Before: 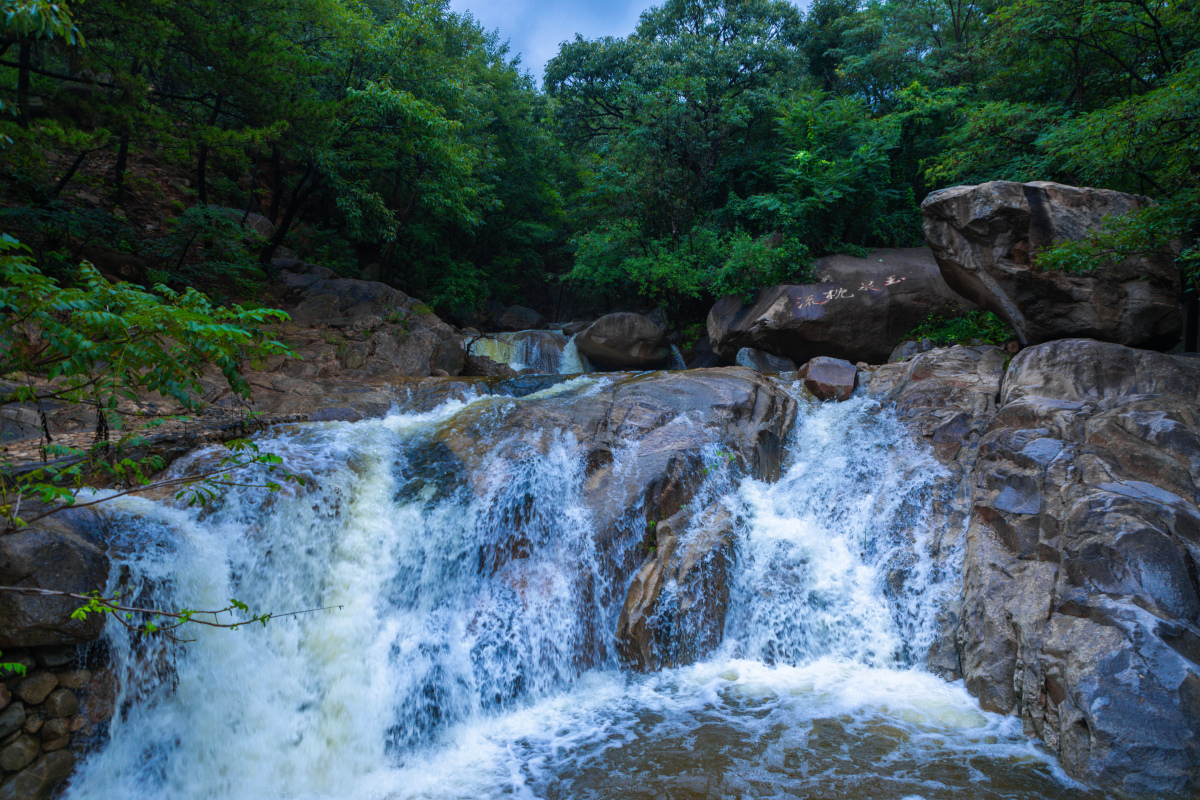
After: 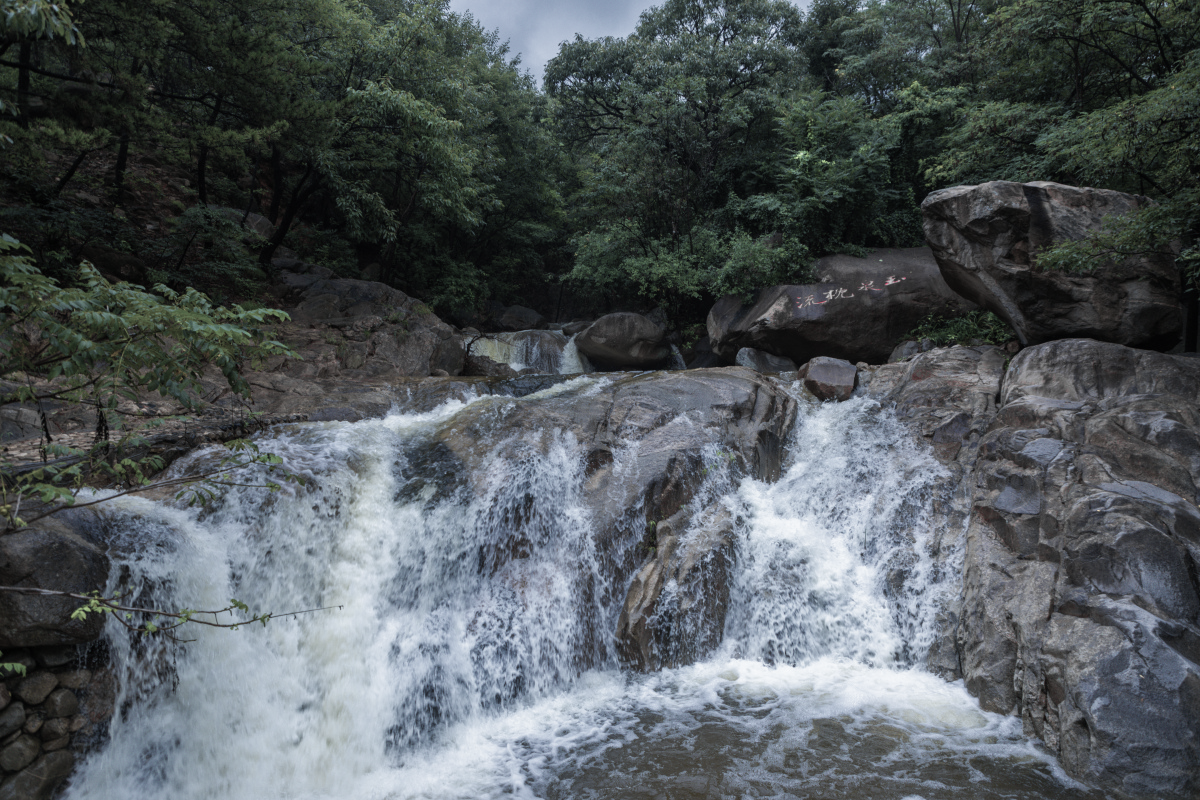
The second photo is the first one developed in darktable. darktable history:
color zones: curves: ch0 [(0, 0.6) (0.129, 0.585) (0.193, 0.596) (0.429, 0.5) (0.571, 0.5) (0.714, 0.5) (0.857, 0.5) (1, 0.6)]; ch1 [(0, 0.453) (0.112, 0.245) (0.213, 0.252) (0.429, 0.233) (0.571, 0.231) (0.683, 0.242) (0.857, 0.296) (1, 0.453)], mix 24.54%
